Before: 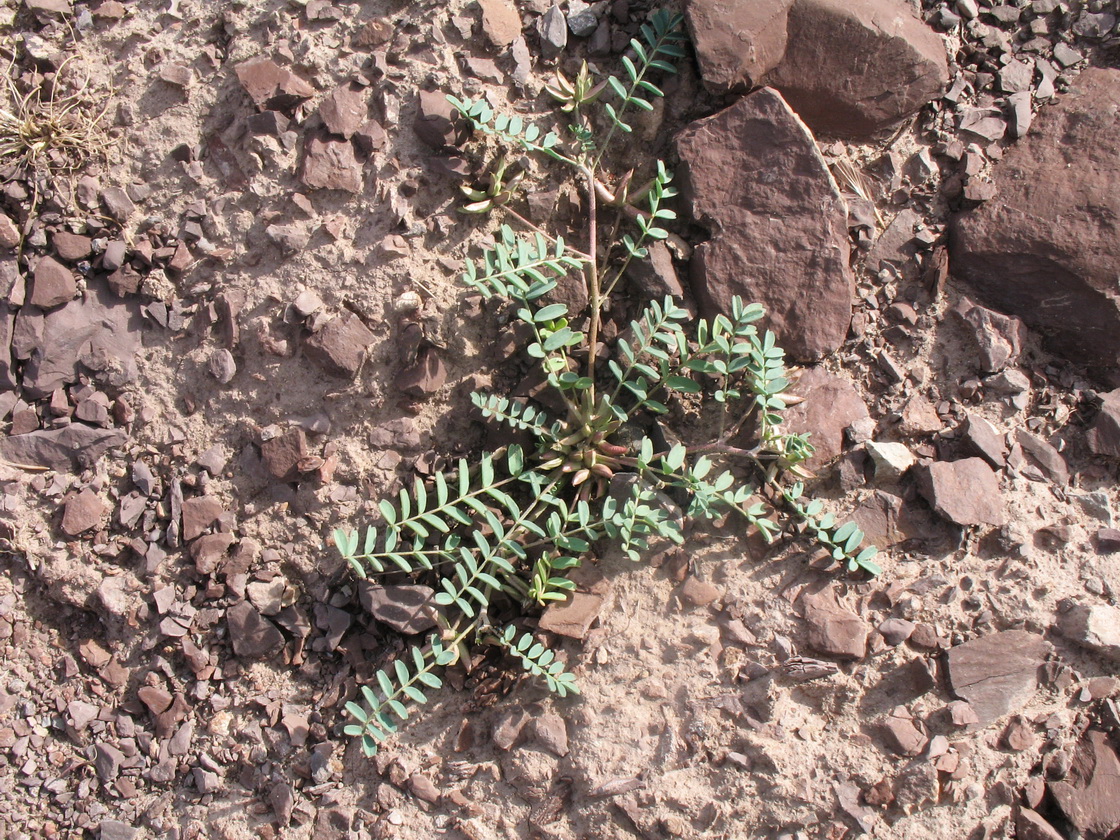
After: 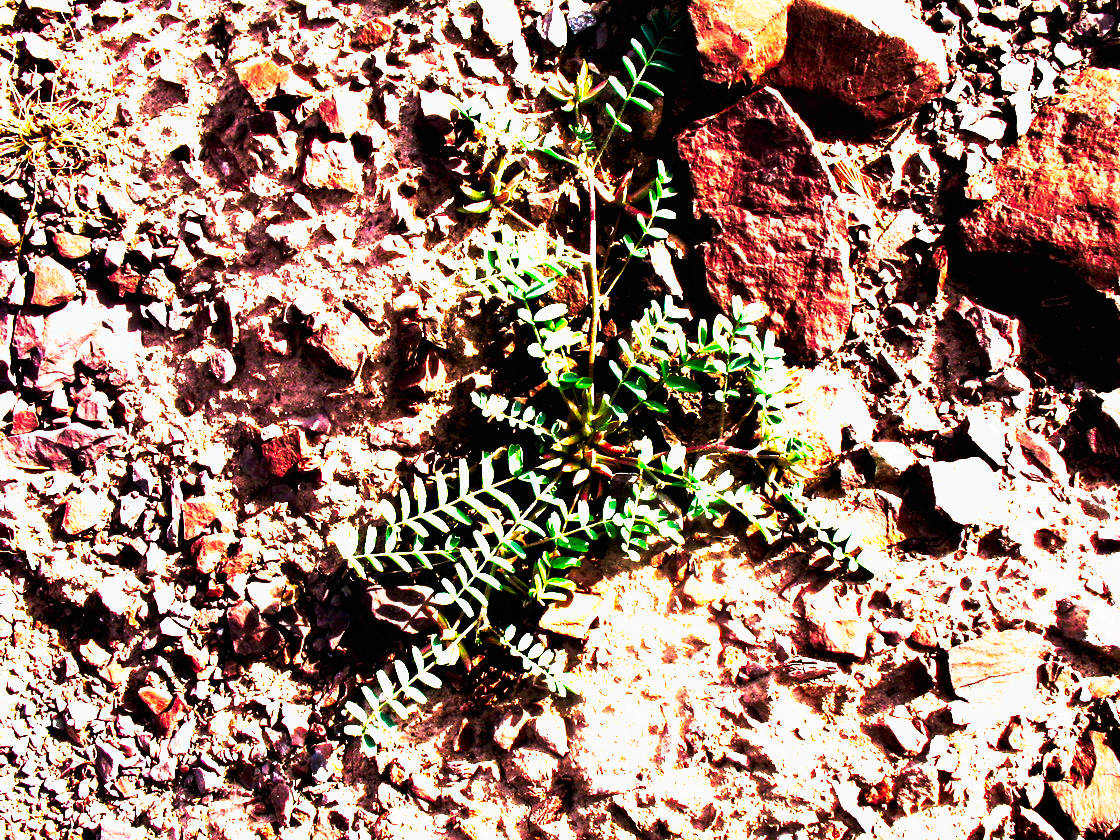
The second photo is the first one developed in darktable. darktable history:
tone curve: curves: ch0 [(0, 0) (0.003, 0.001) (0.011, 0.003) (0.025, 0.003) (0.044, 0.003) (0.069, 0.003) (0.1, 0.006) (0.136, 0.007) (0.177, 0.009) (0.224, 0.007) (0.277, 0.026) (0.335, 0.126) (0.399, 0.254) (0.468, 0.493) (0.543, 0.892) (0.623, 0.984) (0.709, 0.979) (0.801, 0.979) (0.898, 0.982) (1, 1)], preserve colors none
color balance rgb: perceptual saturation grading › global saturation 20%, global vibrance 20%
